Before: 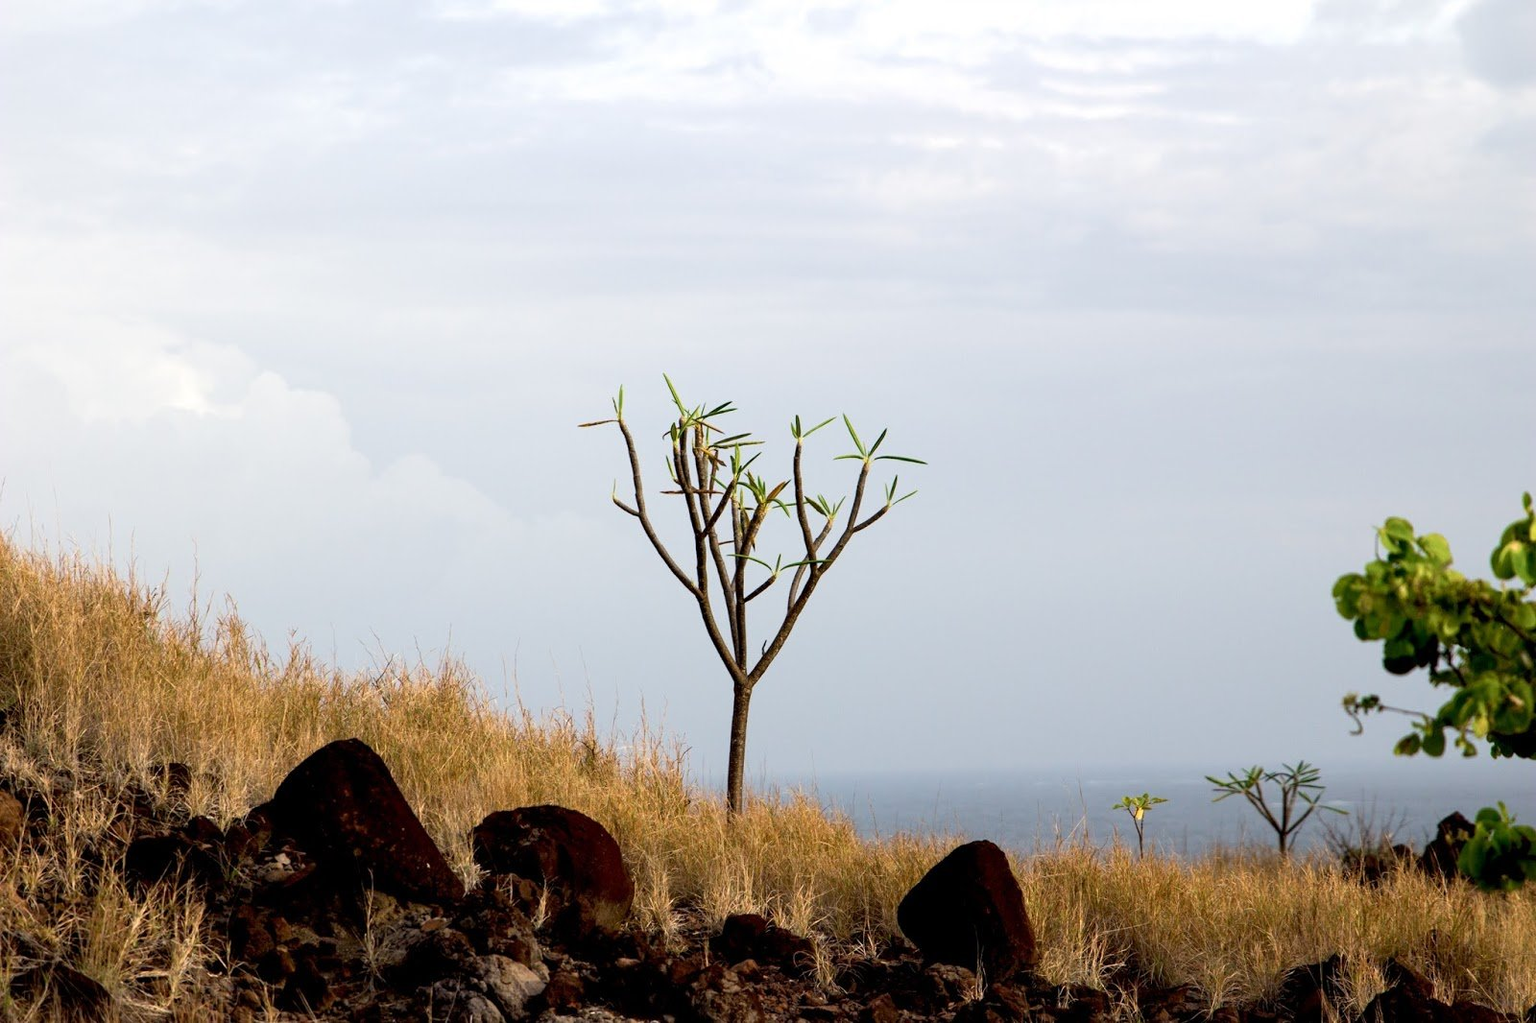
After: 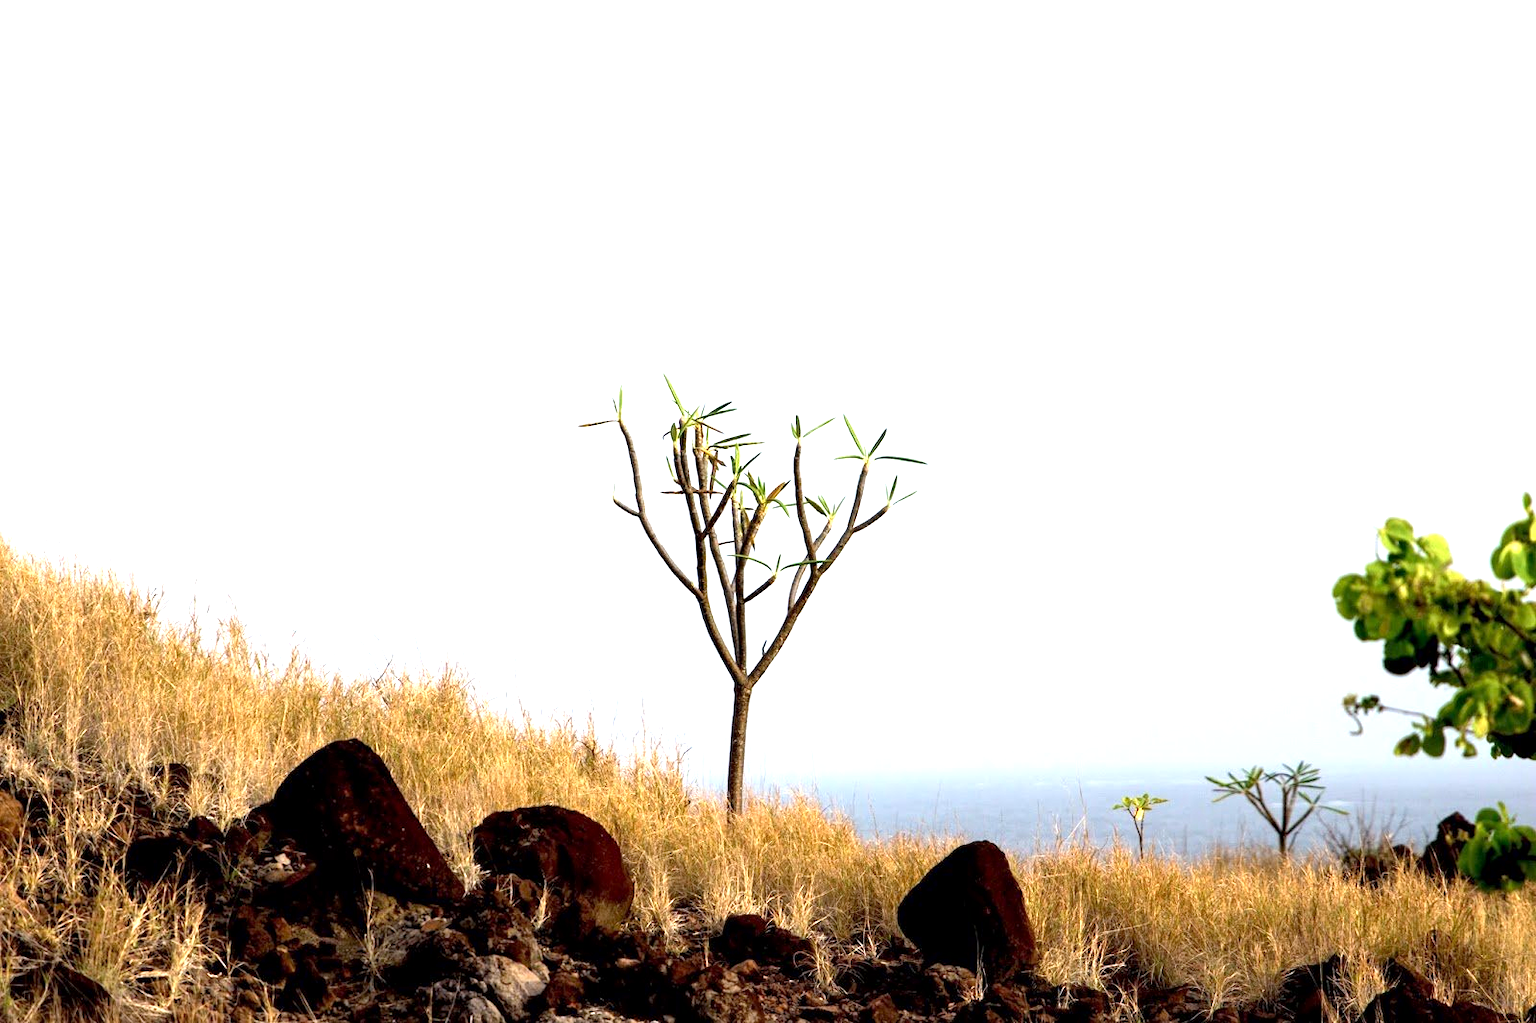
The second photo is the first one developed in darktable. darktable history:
local contrast: mode bilateral grid, contrast 10, coarseness 25, detail 115%, midtone range 0.2
white balance: red 0.988, blue 1.017
exposure: black level correction 0.001, exposure 1.129 EV, compensate exposure bias true, compensate highlight preservation false
